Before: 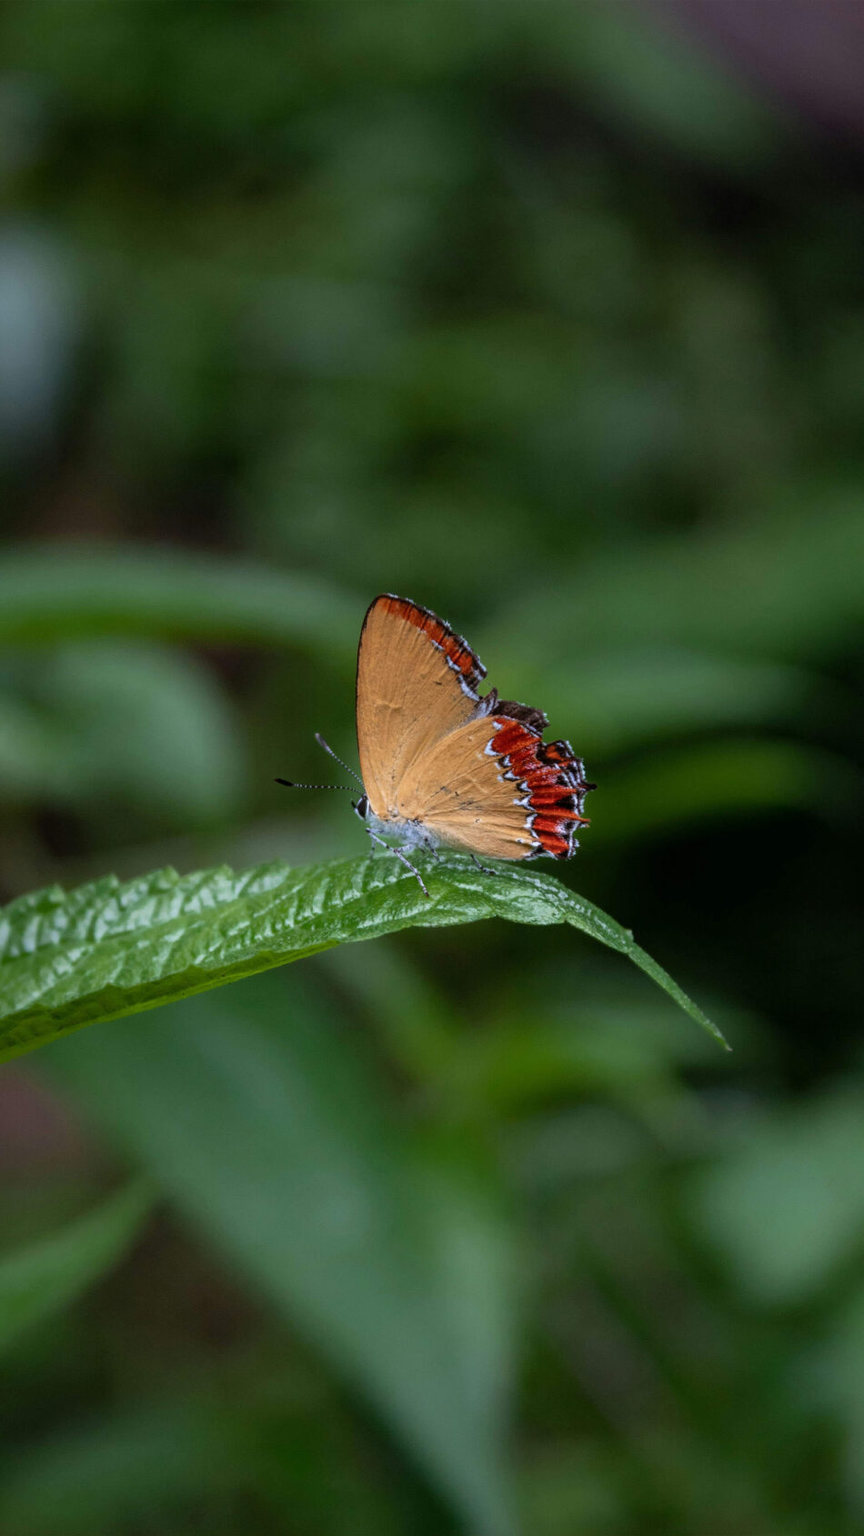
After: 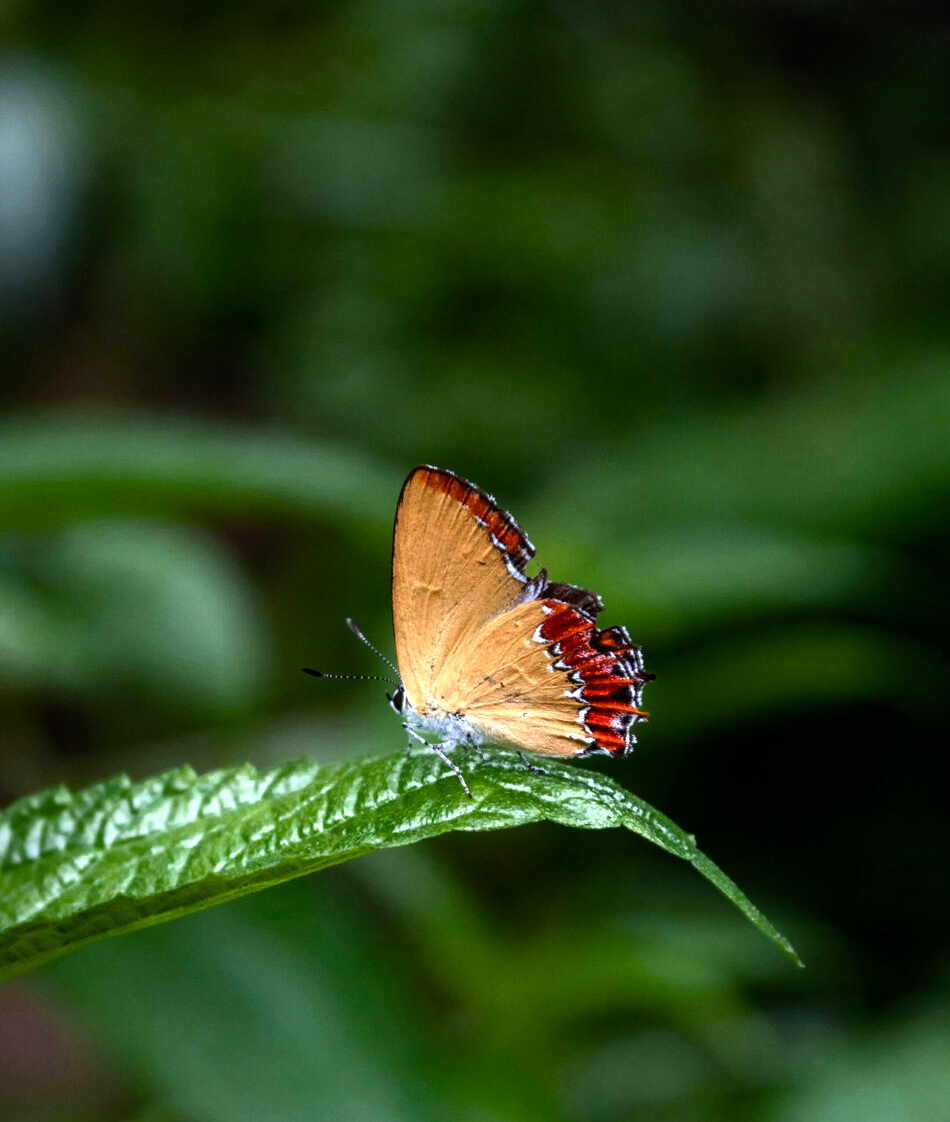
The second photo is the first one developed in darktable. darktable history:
color balance rgb: power › hue 309.13°, perceptual saturation grading › global saturation 20%, perceptual saturation grading › highlights -25.086%, perceptual saturation grading › shadows 23.935%, perceptual brilliance grading › global brilliance 9.33%, global vibrance 4.815%, contrast 2.719%
tone equalizer: -8 EV -0.757 EV, -7 EV -0.718 EV, -6 EV -0.588 EV, -5 EV -0.396 EV, -3 EV 0.367 EV, -2 EV 0.6 EV, -1 EV 0.693 EV, +0 EV 0.747 EV, edges refinement/feathering 500, mask exposure compensation -1.57 EV, preserve details no
crop: top 11.175%, bottom 22.352%
